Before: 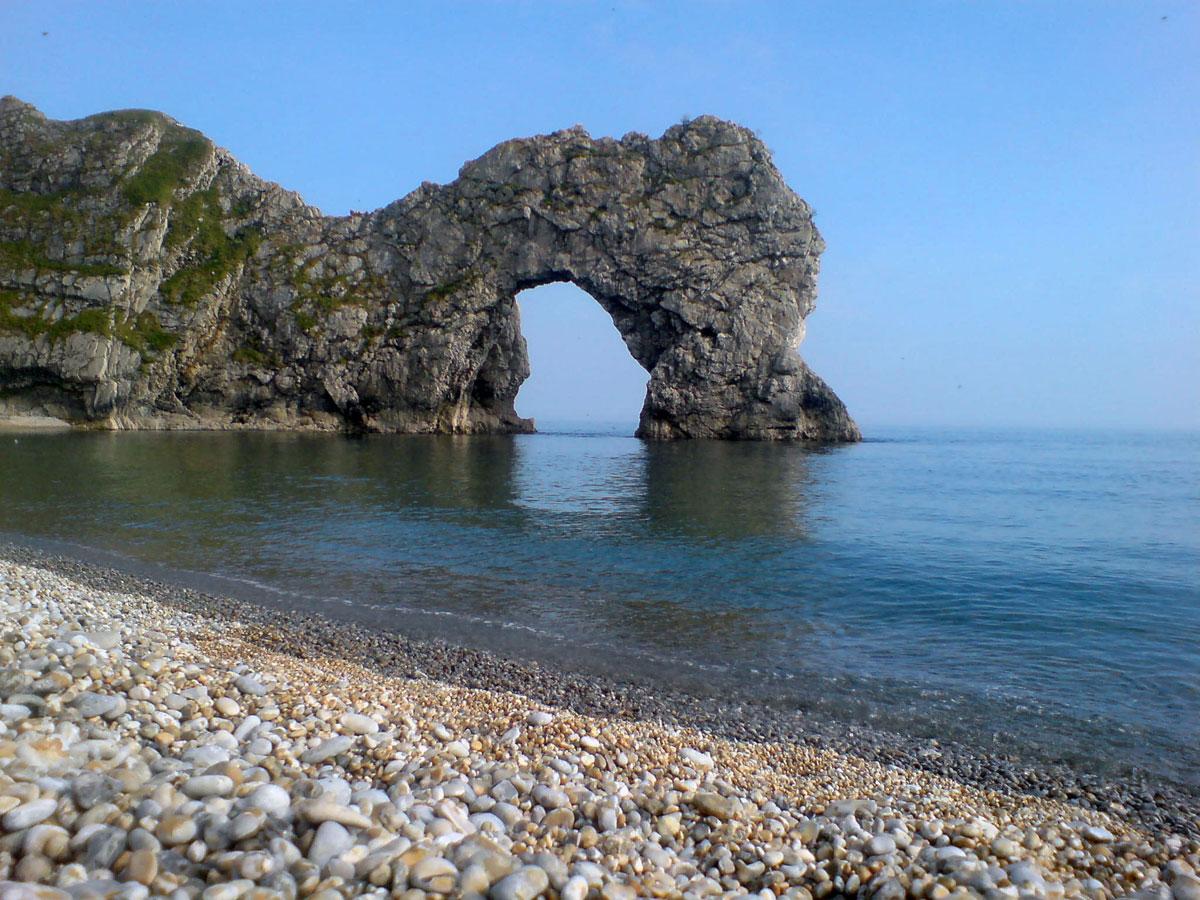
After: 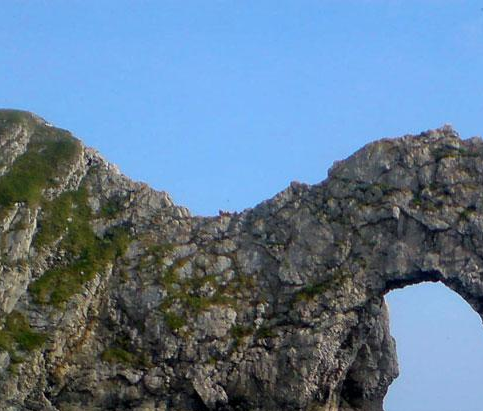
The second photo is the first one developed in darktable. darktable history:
crop and rotate: left 10.922%, top 0.058%, right 48.771%, bottom 54.202%
